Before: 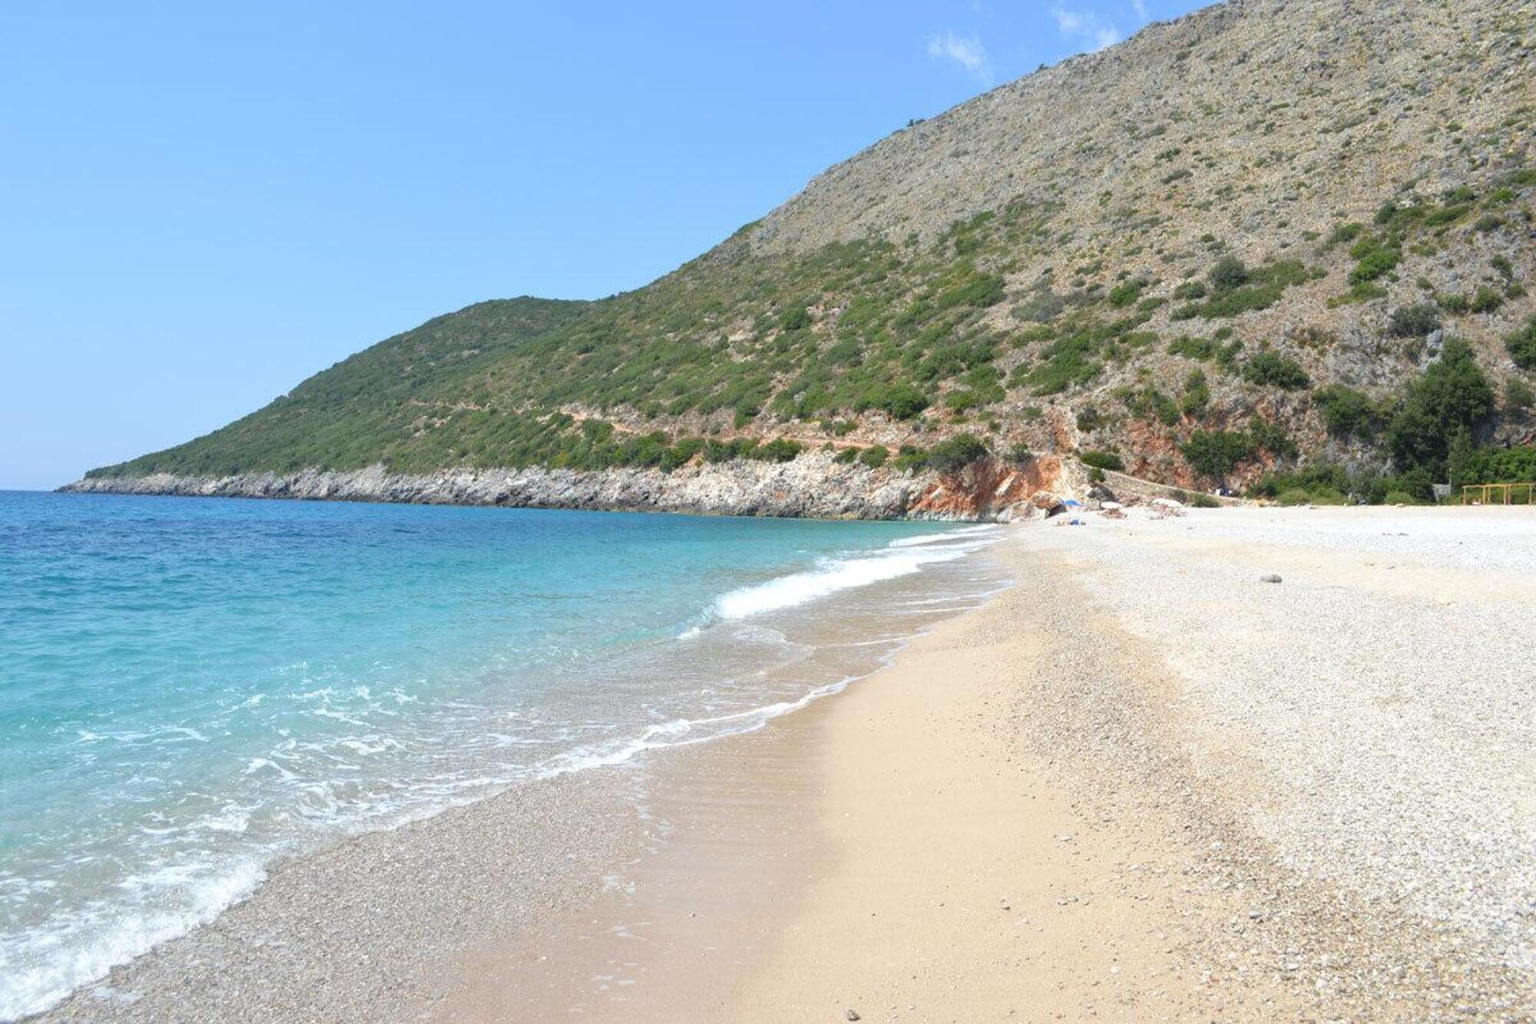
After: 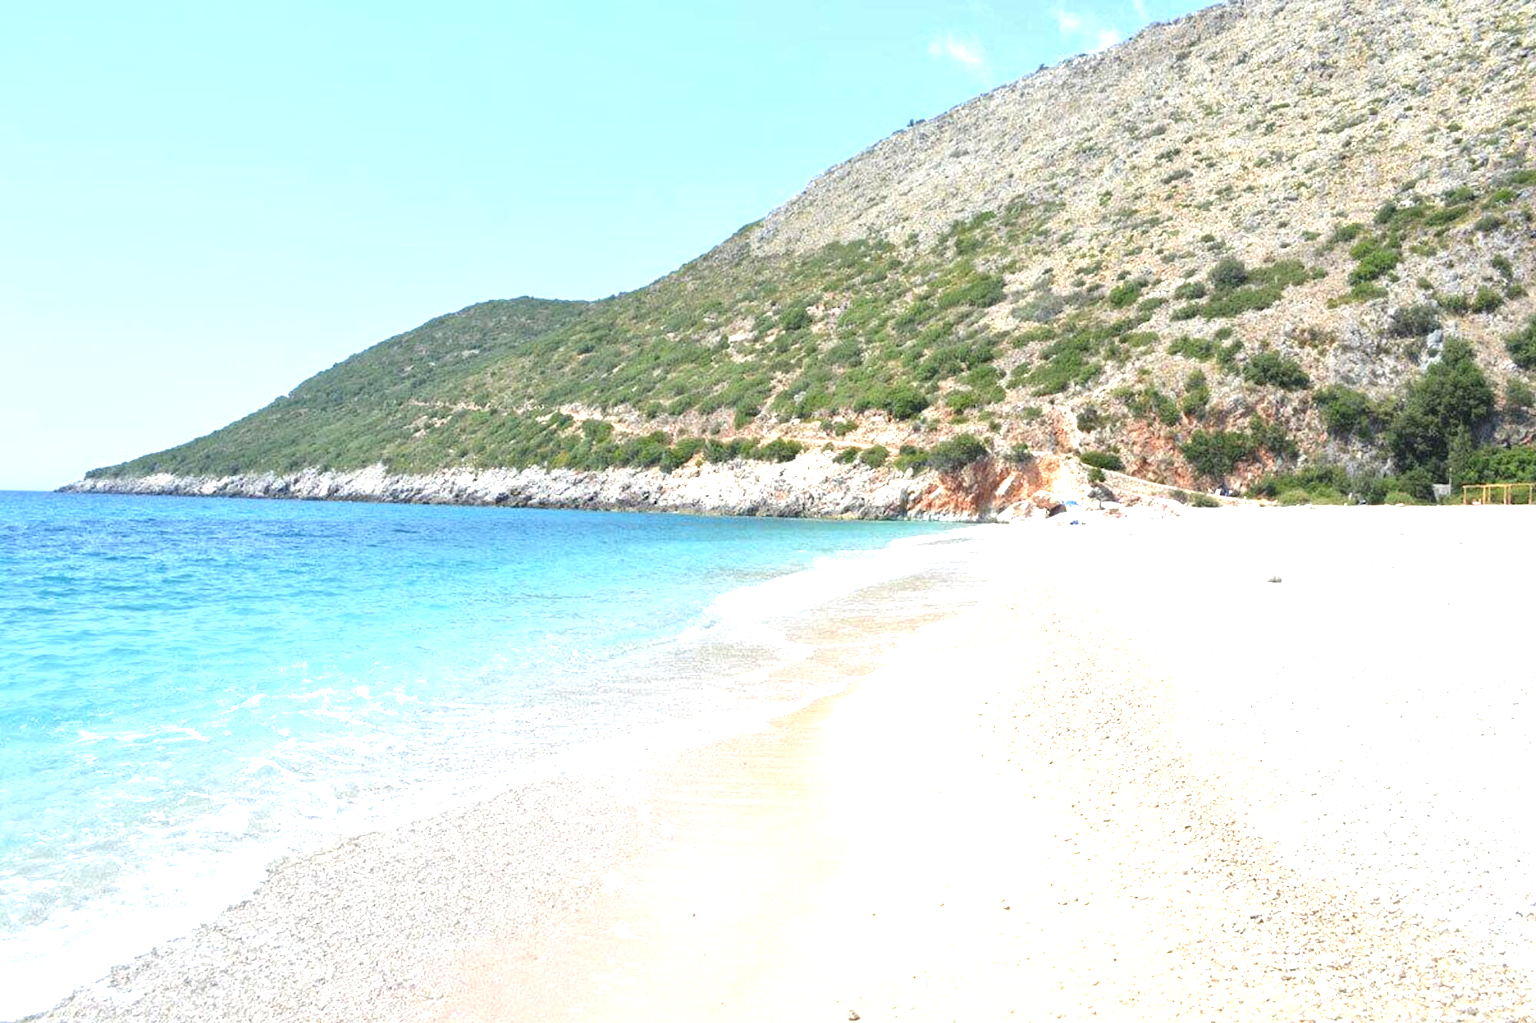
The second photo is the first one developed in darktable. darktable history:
exposure: exposure 1 EV, compensate highlight preservation false
local contrast: mode bilateral grid, contrast 20, coarseness 50, detail 120%, midtone range 0.2
contrast brightness saturation: saturation -0.05
